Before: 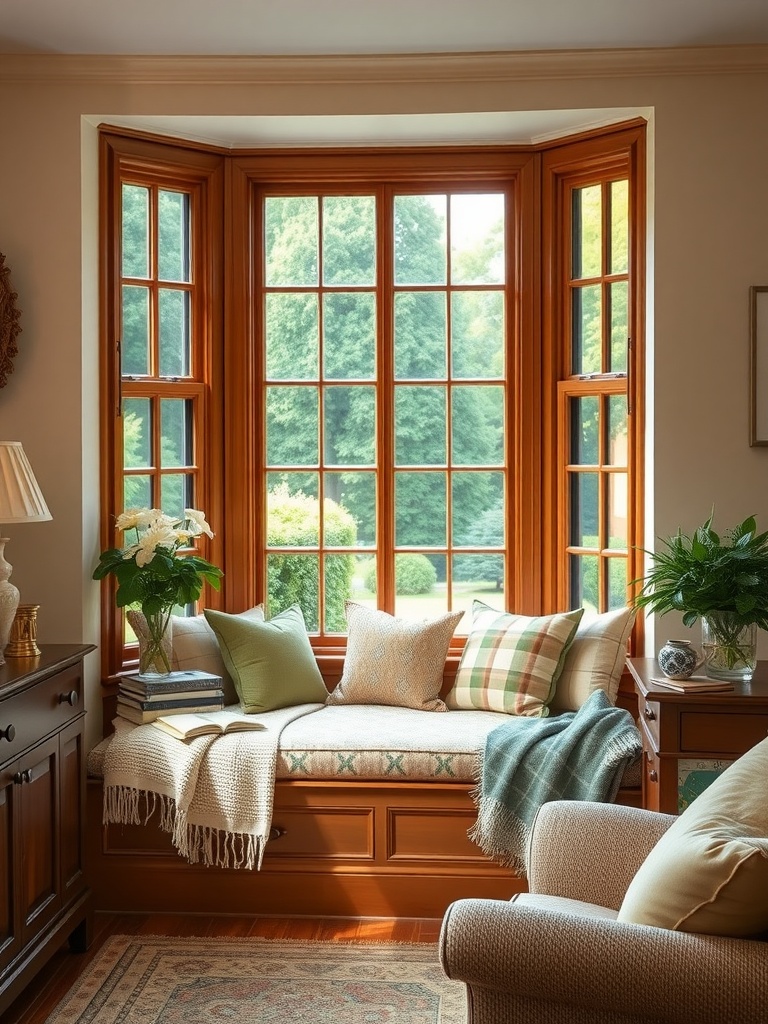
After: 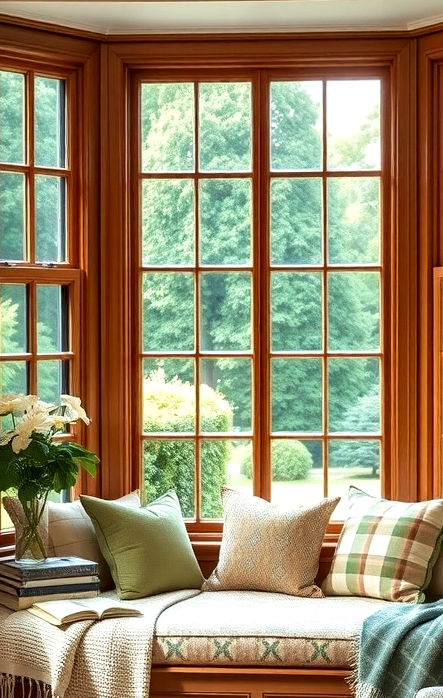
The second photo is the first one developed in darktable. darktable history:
crop: left 16.202%, top 11.208%, right 26.045%, bottom 20.557%
contrast equalizer: y [[0.546, 0.552, 0.554, 0.554, 0.552, 0.546], [0.5 ×6], [0.5 ×6], [0 ×6], [0 ×6]]
local contrast: mode bilateral grid, contrast 20, coarseness 50, detail 120%, midtone range 0.2
velvia: strength 21.76%
